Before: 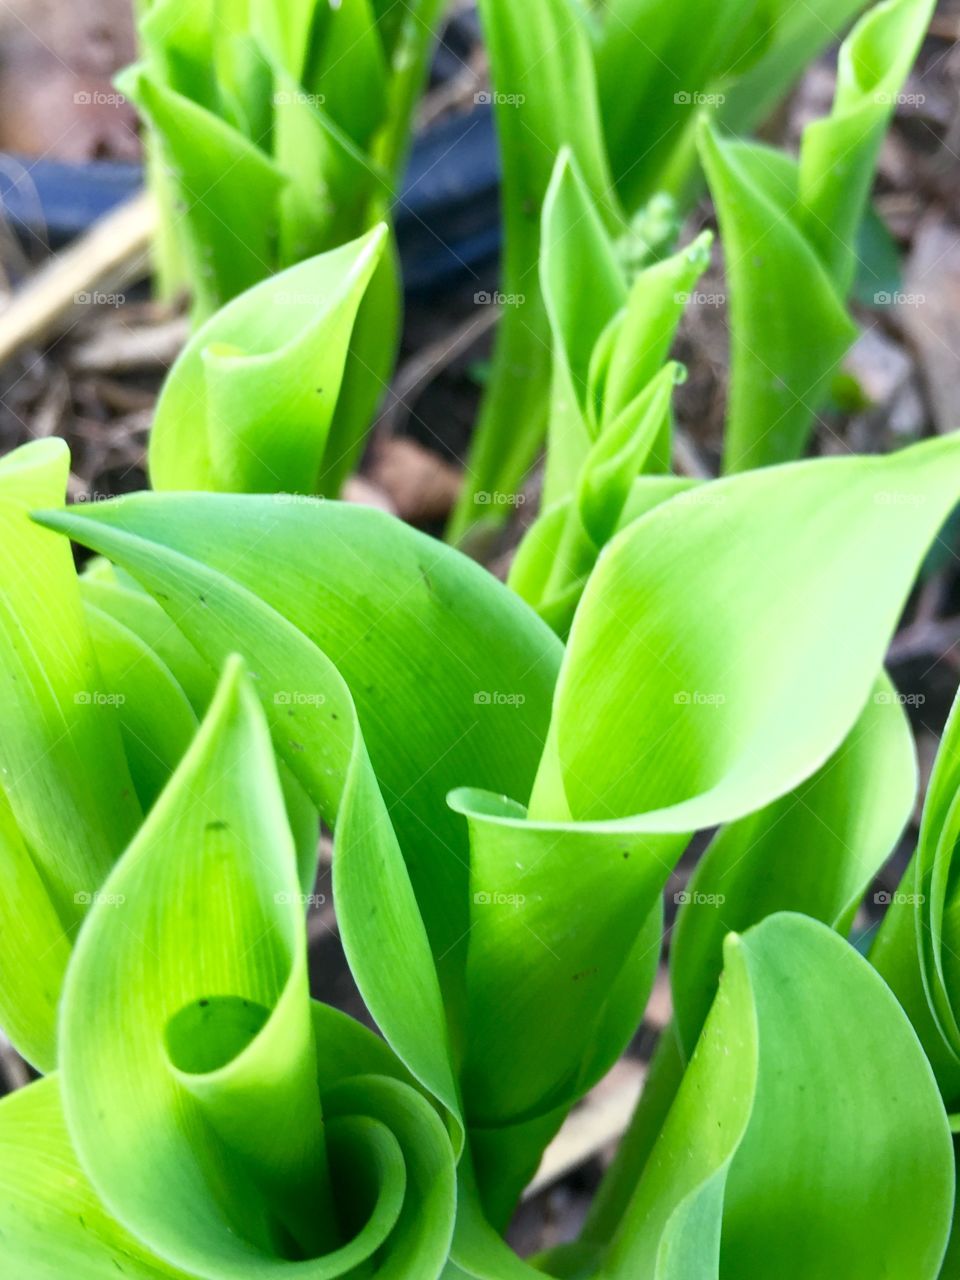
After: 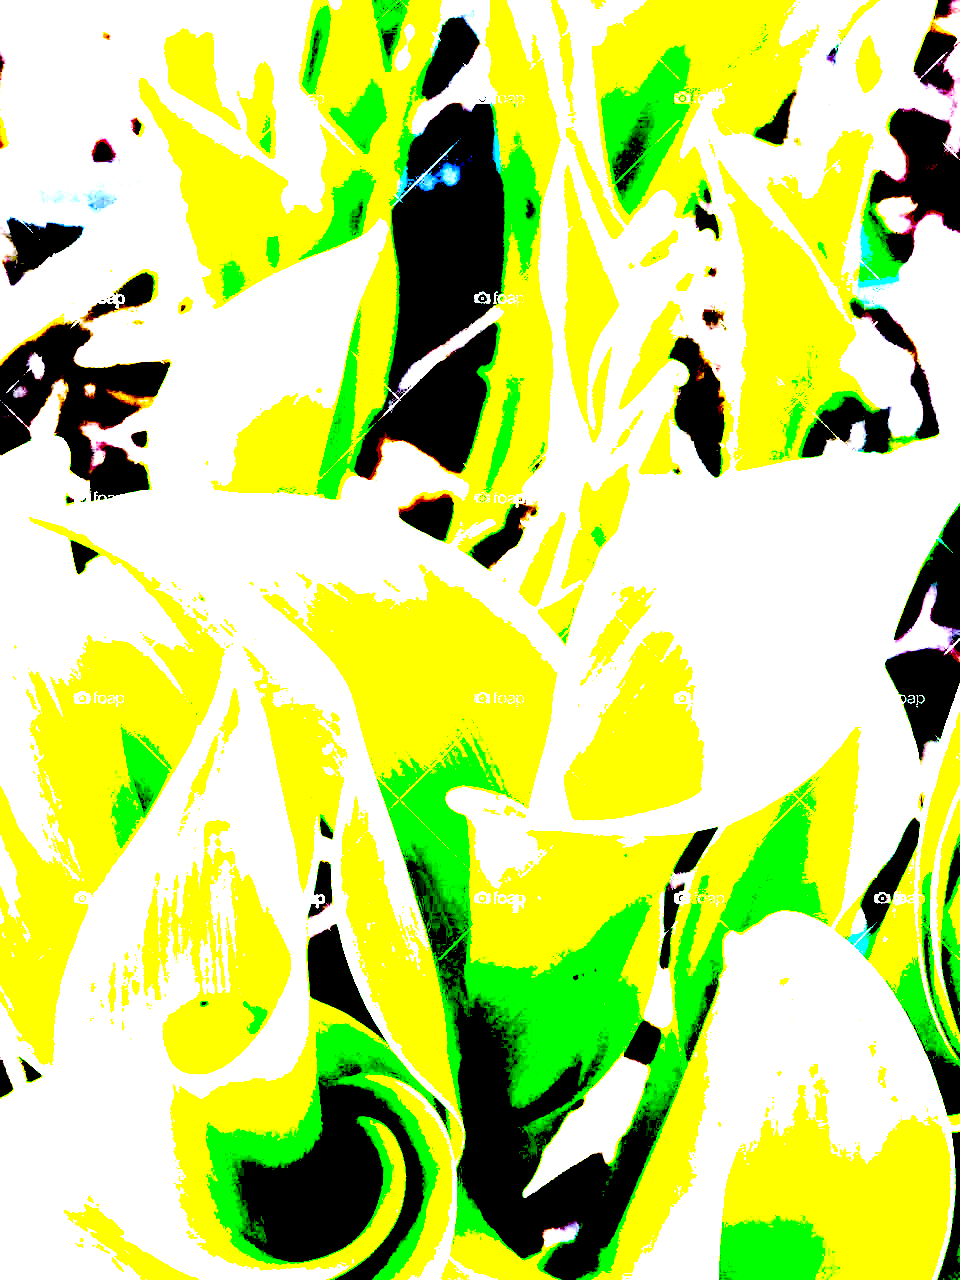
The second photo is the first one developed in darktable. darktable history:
exposure: black level correction 0.098, exposure 3.103 EV, compensate exposure bias true, compensate highlight preservation false
color zones: curves: ch1 [(0, 0.34) (0.143, 0.164) (0.286, 0.152) (0.429, 0.176) (0.571, 0.173) (0.714, 0.188) (0.857, 0.199) (1, 0.34)]
haze removal: compatibility mode true, adaptive false
